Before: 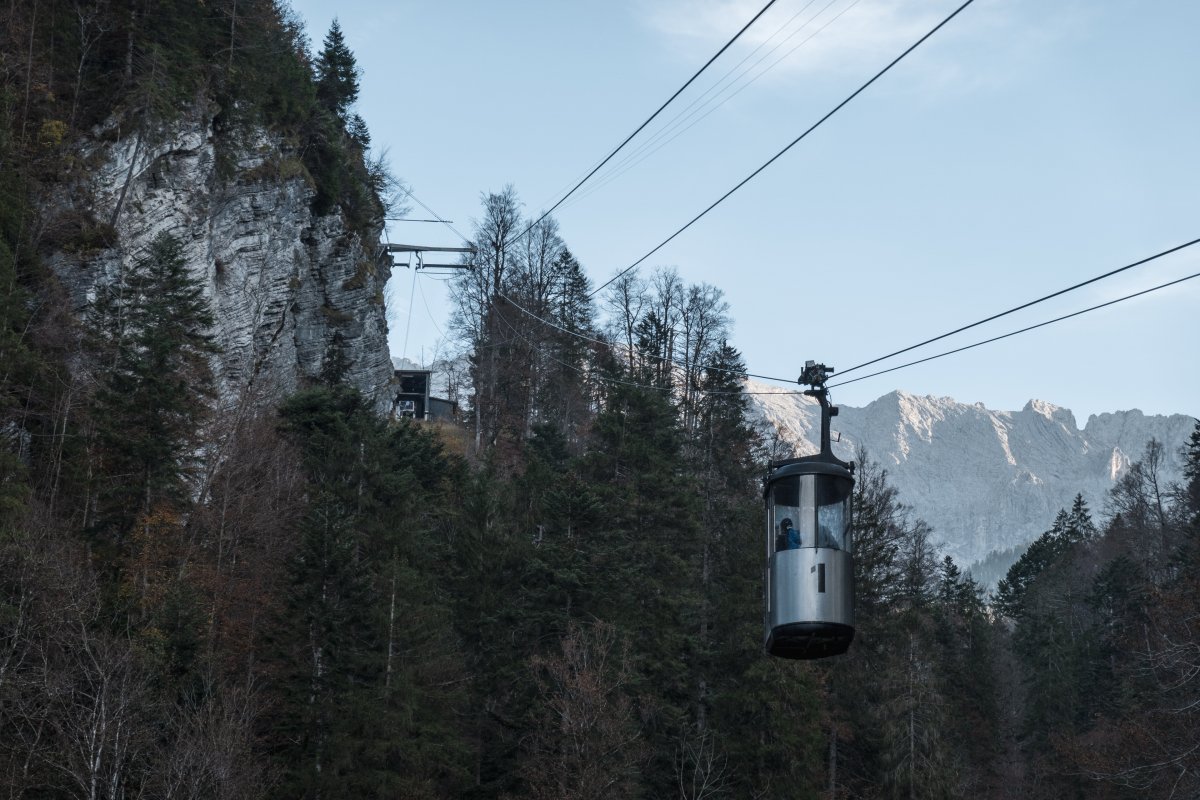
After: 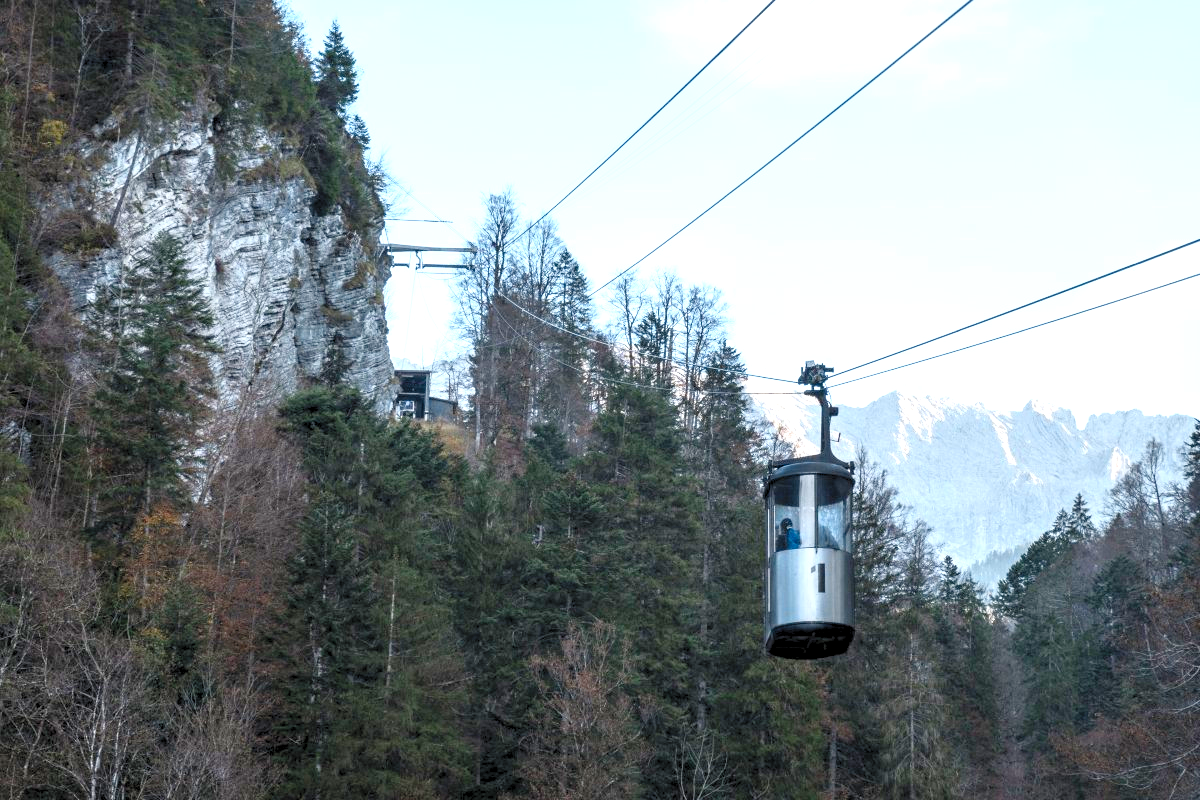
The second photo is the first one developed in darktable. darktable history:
contrast brightness saturation: contrast 0.201, brightness 0.141, saturation 0.147
levels: levels [0.036, 0.364, 0.827]
